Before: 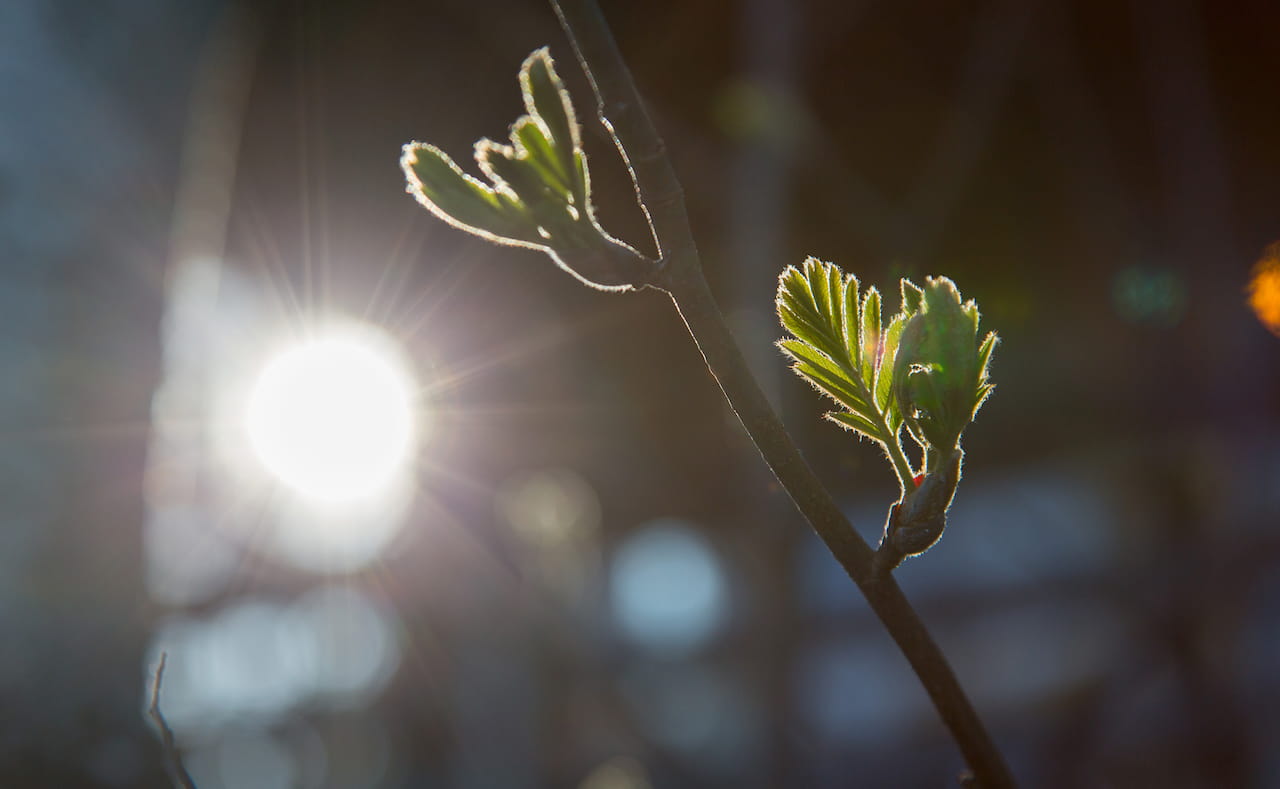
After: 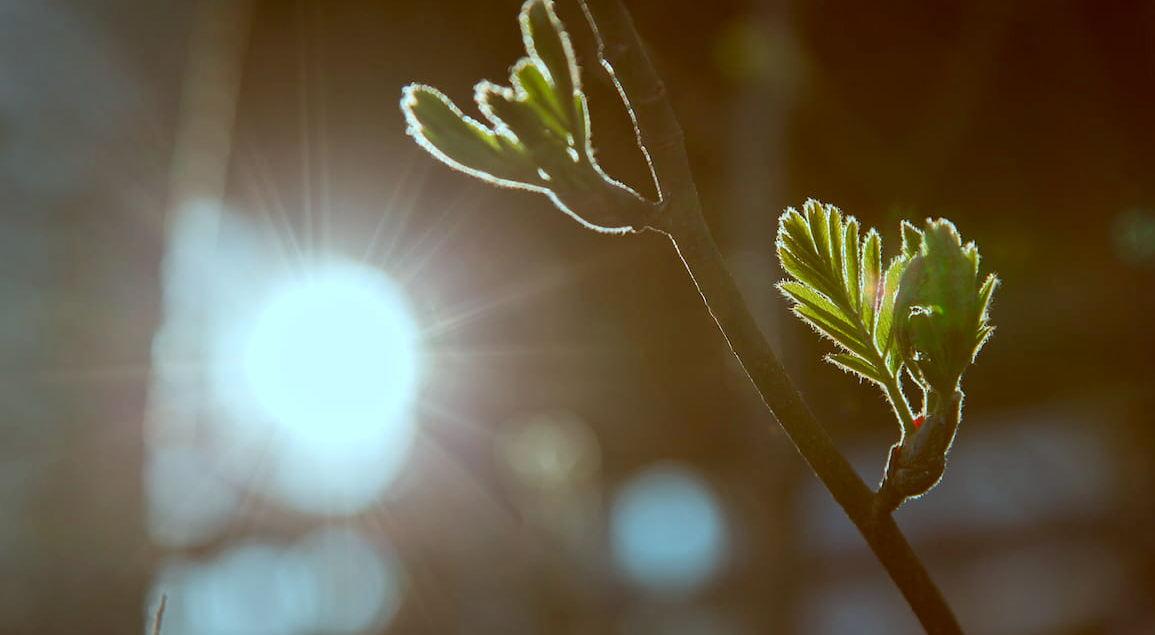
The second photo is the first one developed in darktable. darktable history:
color correction: highlights a* -13.86, highlights b* -16.46, shadows a* 10.88, shadows b* 28.81
crop: top 7.41%, right 9.739%, bottom 11.999%
